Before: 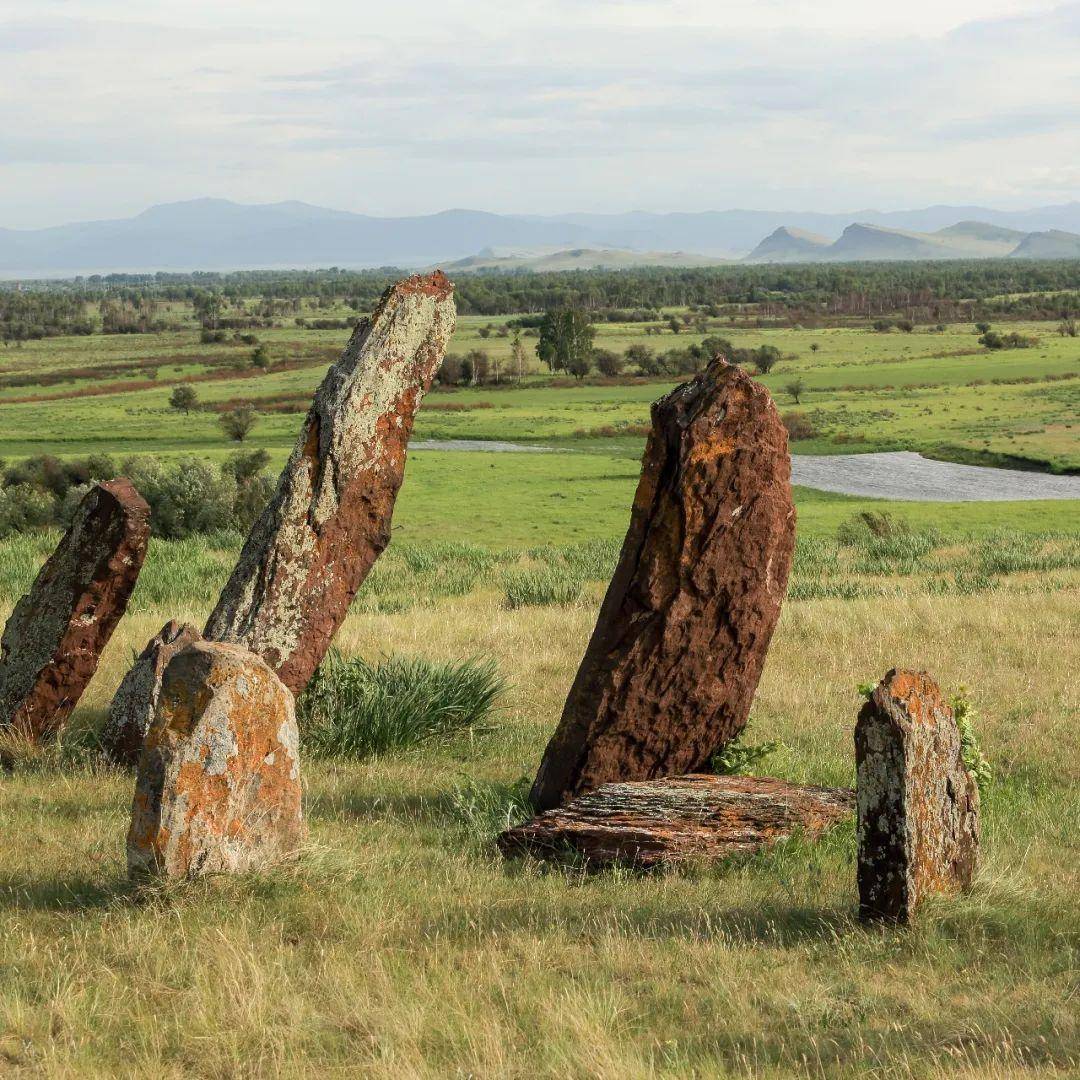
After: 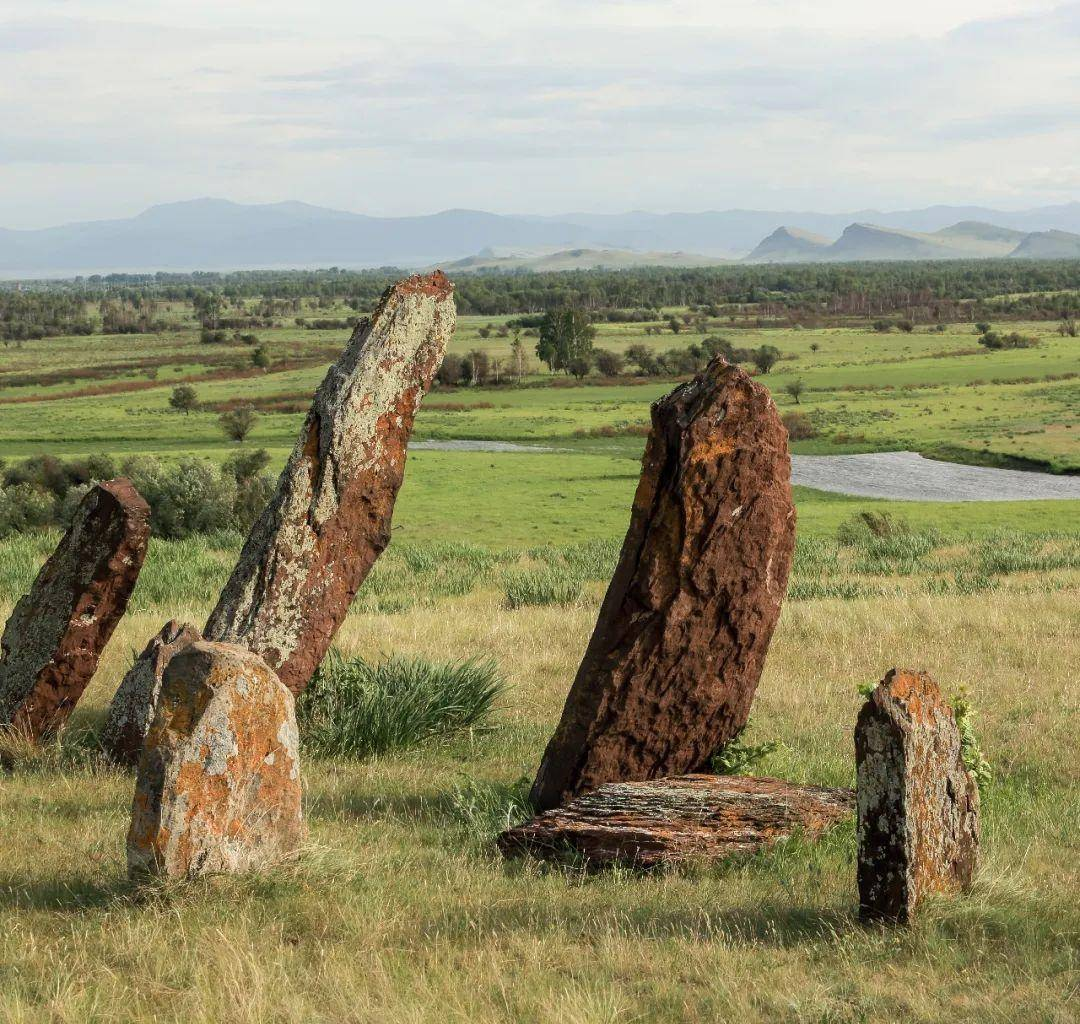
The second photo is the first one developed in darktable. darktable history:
crop and rotate: top 0%, bottom 5.116%
contrast brightness saturation: saturation -0.048
